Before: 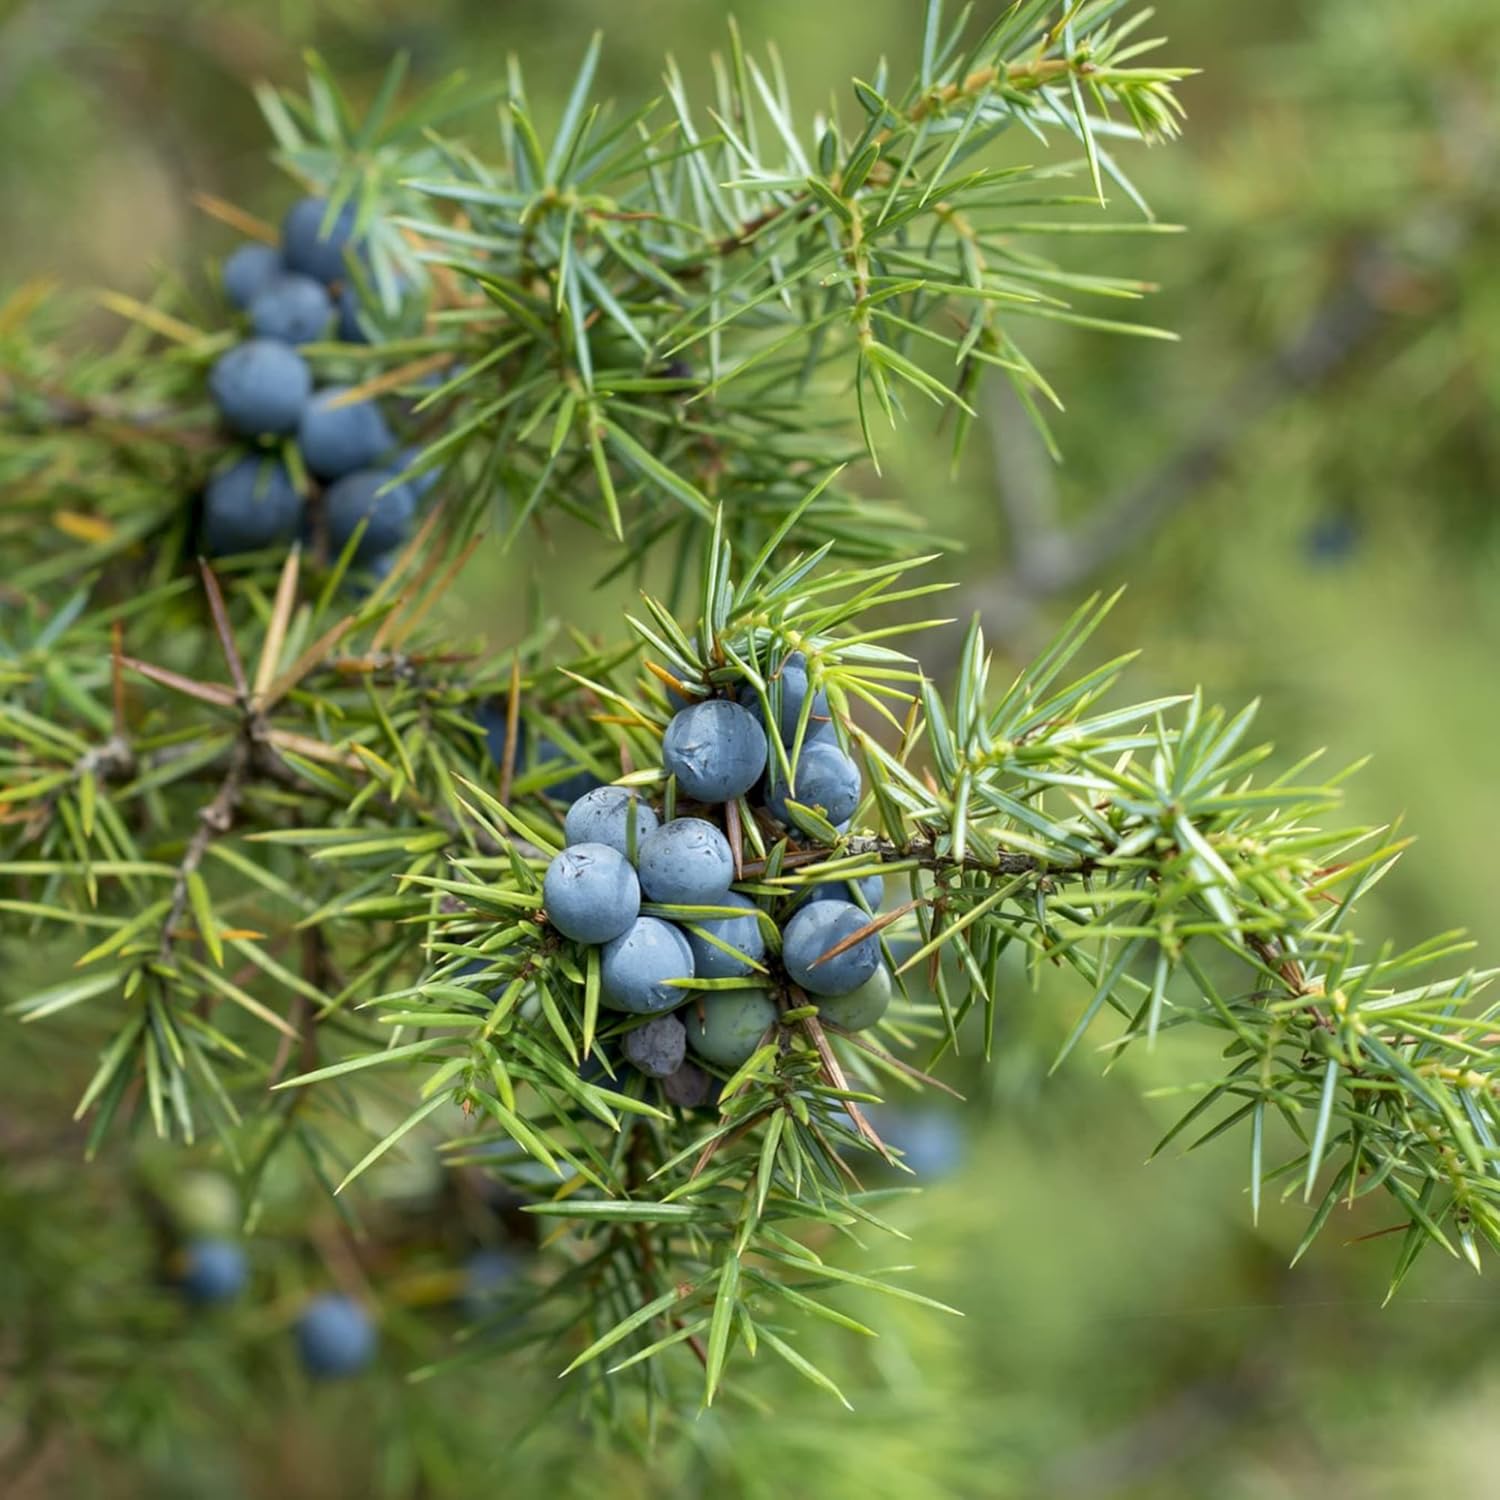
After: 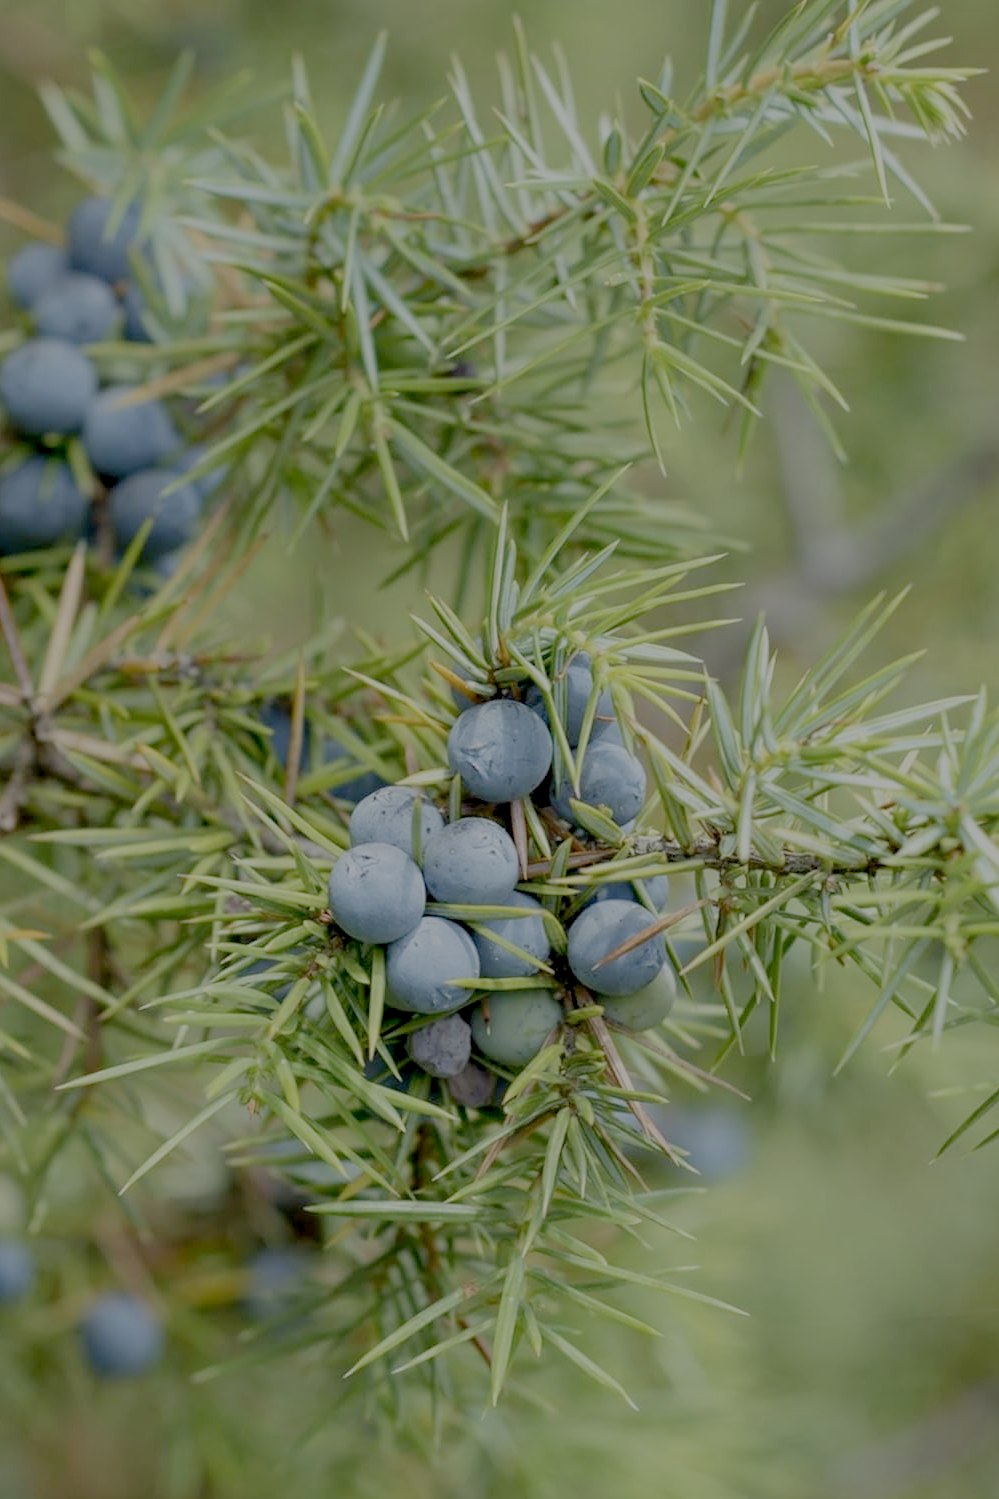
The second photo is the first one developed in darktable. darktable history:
filmic rgb: white relative exposure 8 EV, threshold 3 EV, structure ↔ texture 100%, target black luminance 0%, hardness 2.44, latitude 76.53%, contrast 0.562, shadows ↔ highlights balance 0%, preserve chrominance no, color science v4 (2020), iterations of high-quality reconstruction 10, type of noise poissonian, enable highlight reconstruction true
levels: levels [0.016, 0.5, 0.996]
crop and rotate: left 14.436%, right 18.898%
